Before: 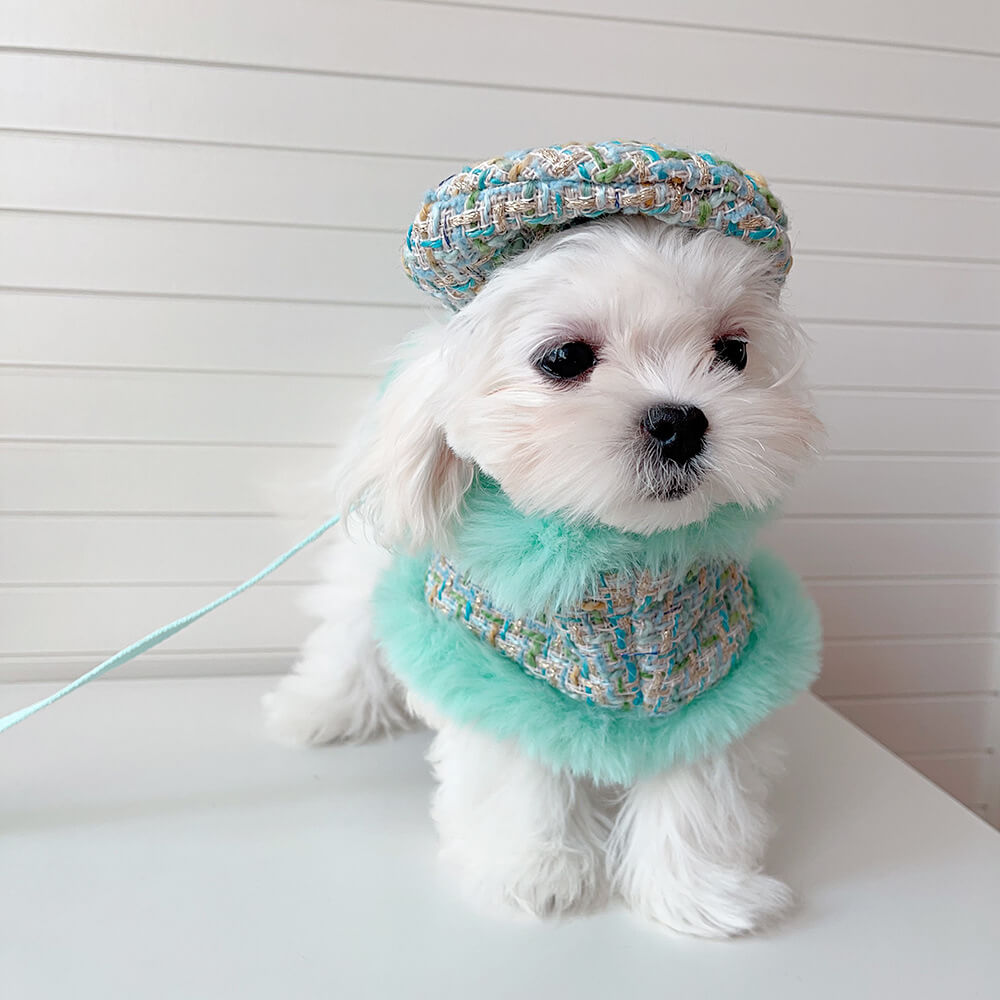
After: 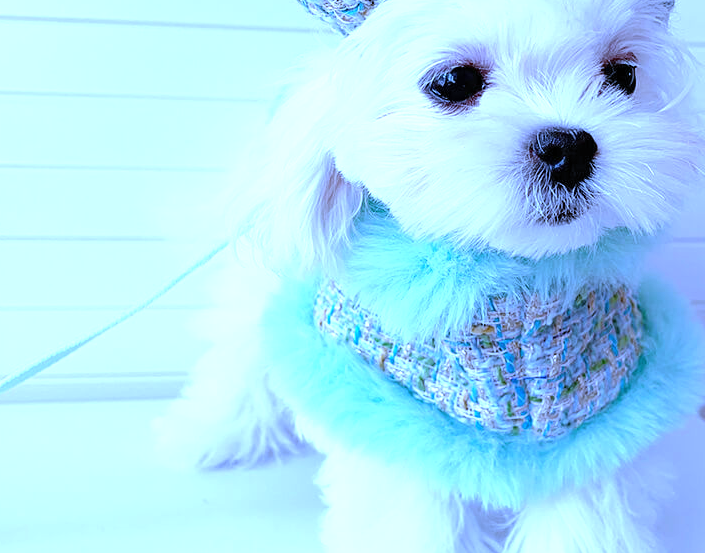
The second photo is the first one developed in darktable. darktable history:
white balance: red 0.766, blue 1.537
crop: left 11.123%, top 27.61%, right 18.3%, bottom 17.034%
exposure: black level correction 0, exposure 0.7 EV, compensate exposure bias true, compensate highlight preservation false
